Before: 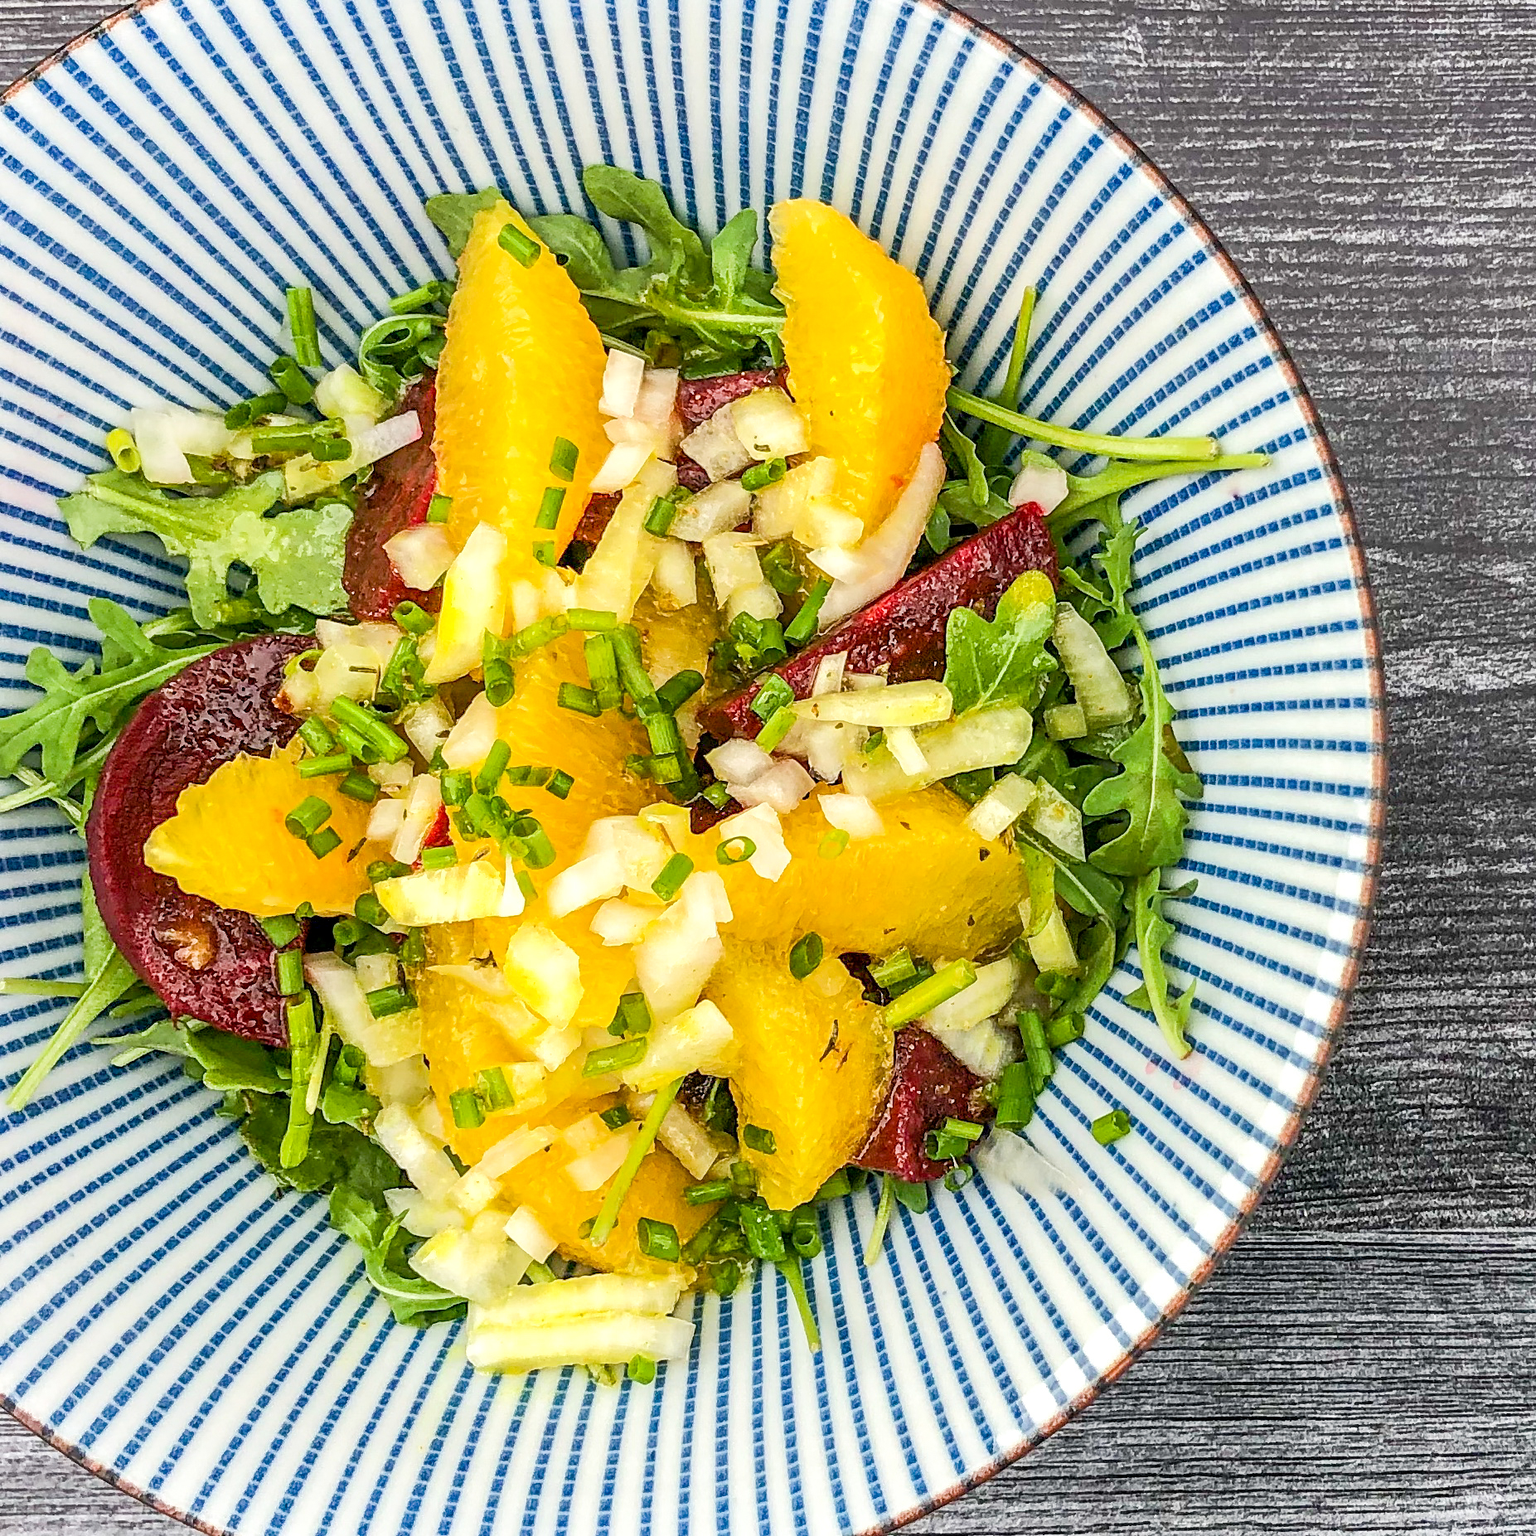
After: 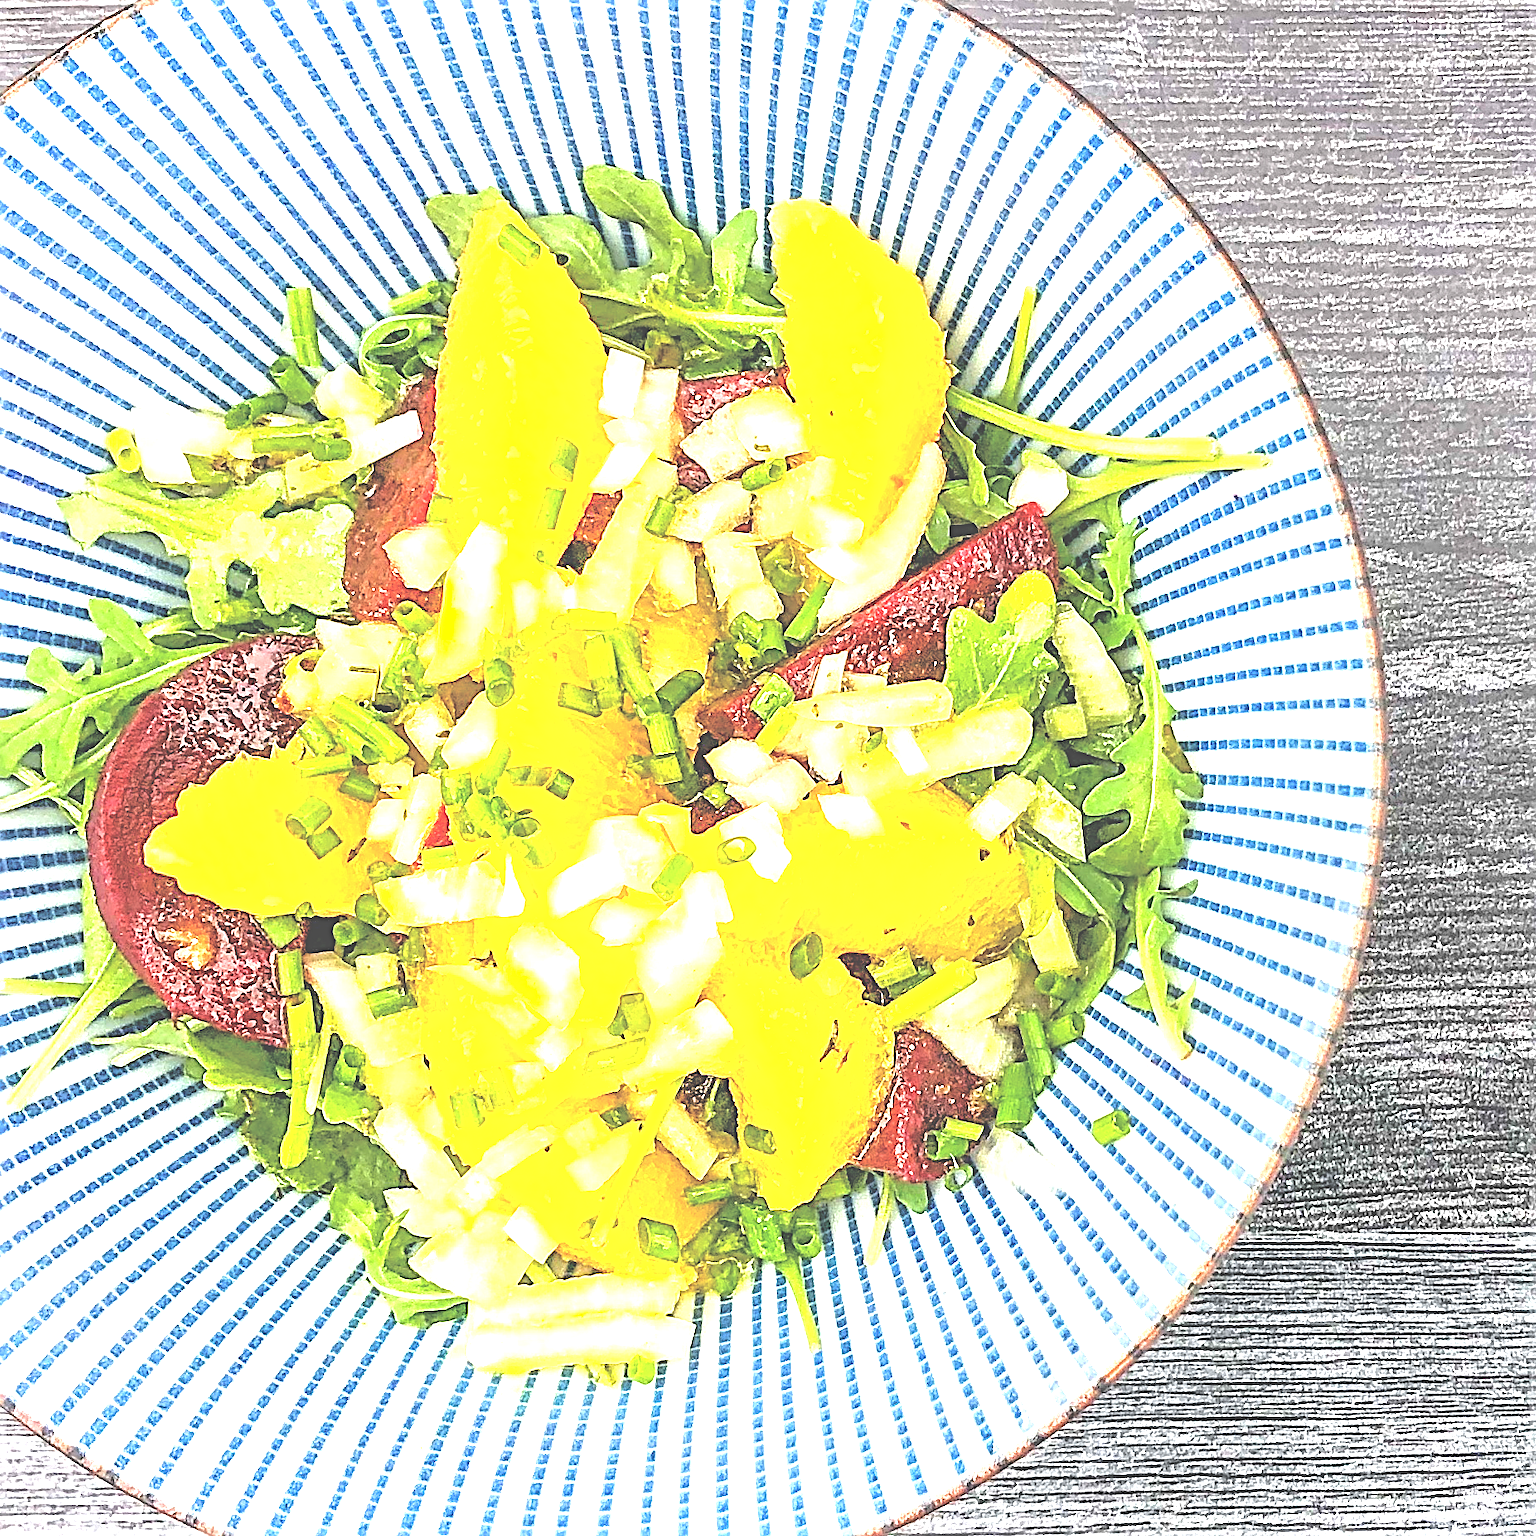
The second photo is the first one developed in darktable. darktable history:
sharpen: radius 3.126
exposure: black level correction -0.023, exposure 1.397 EV, compensate exposure bias true, compensate highlight preservation false
tone curve: curves: ch0 [(0, 0) (0.003, 0.06) (0.011, 0.071) (0.025, 0.085) (0.044, 0.104) (0.069, 0.123) (0.1, 0.146) (0.136, 0.167) (0.177, 0.205) (0.224, 0.248) (0.277, 0.309) (0.335, 0.384) (0.399, 0.467) (0.468, 0.553) (0.543, 0.633) (0.623, 0.698) (0.709, 0.769) (0.801, 0.841) (0.898, 0.912) (1, 1)], color space Lab, independent channels, preserve colors none
